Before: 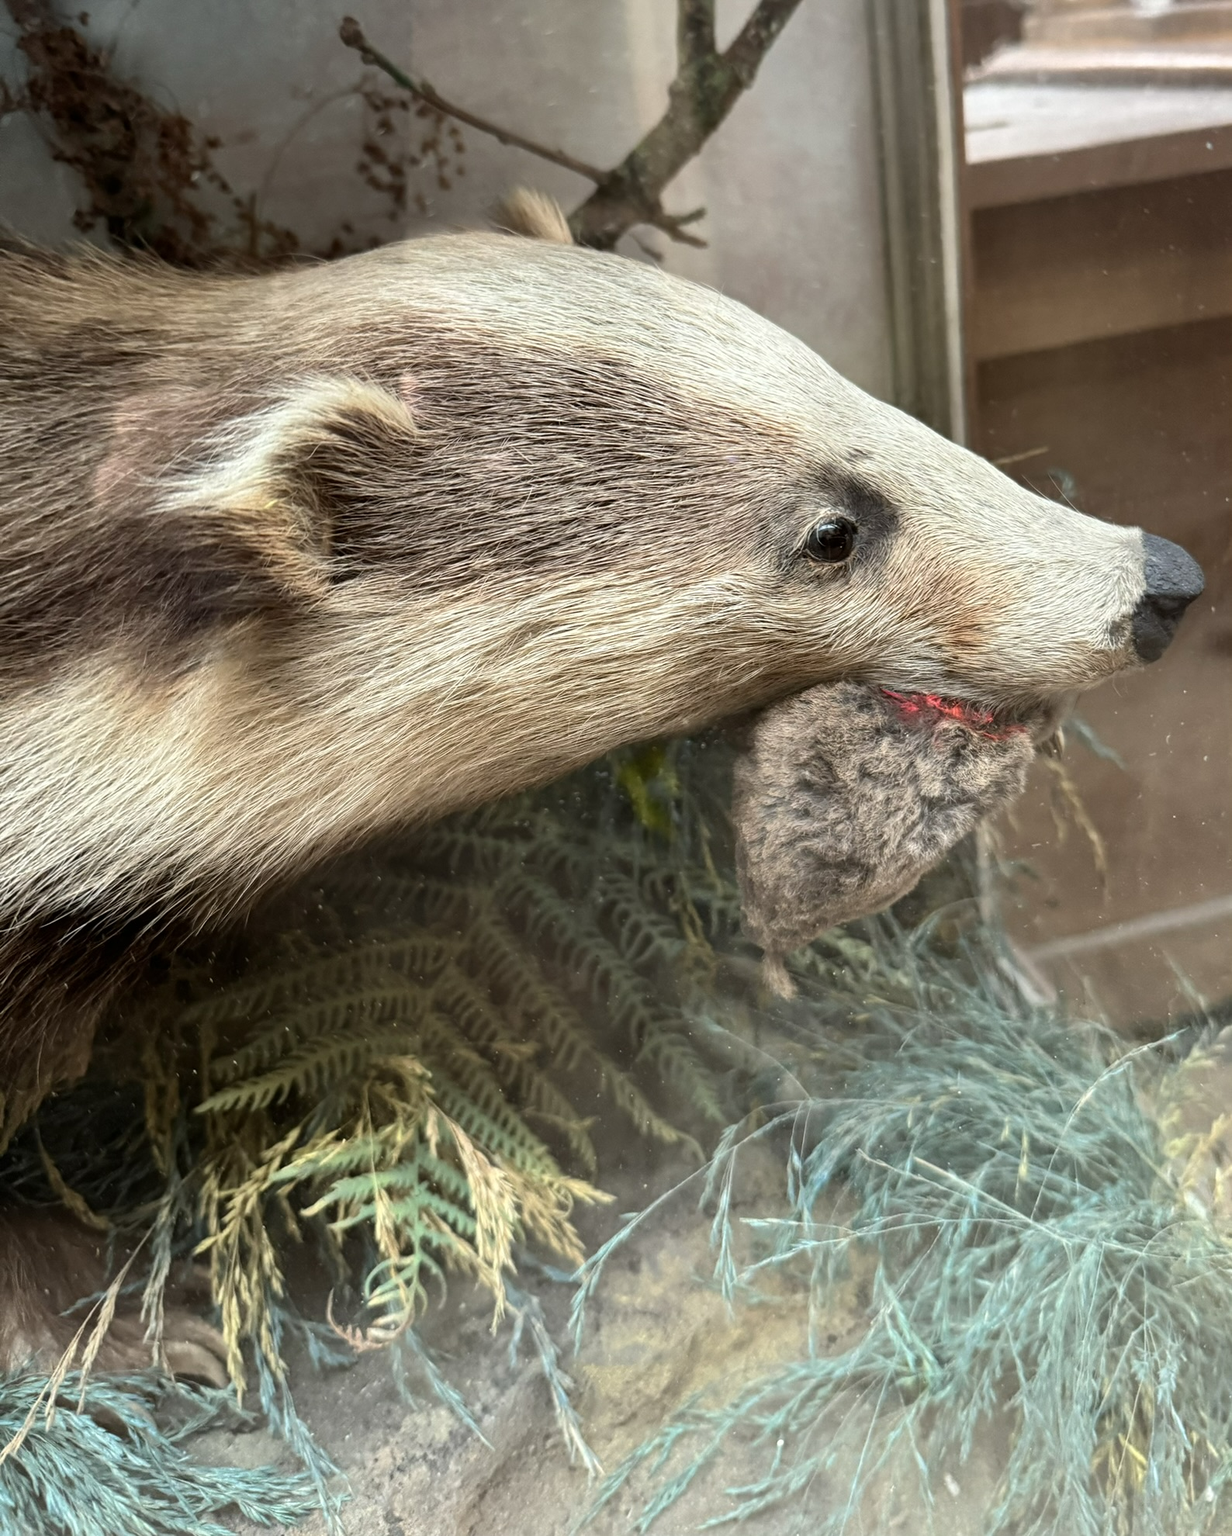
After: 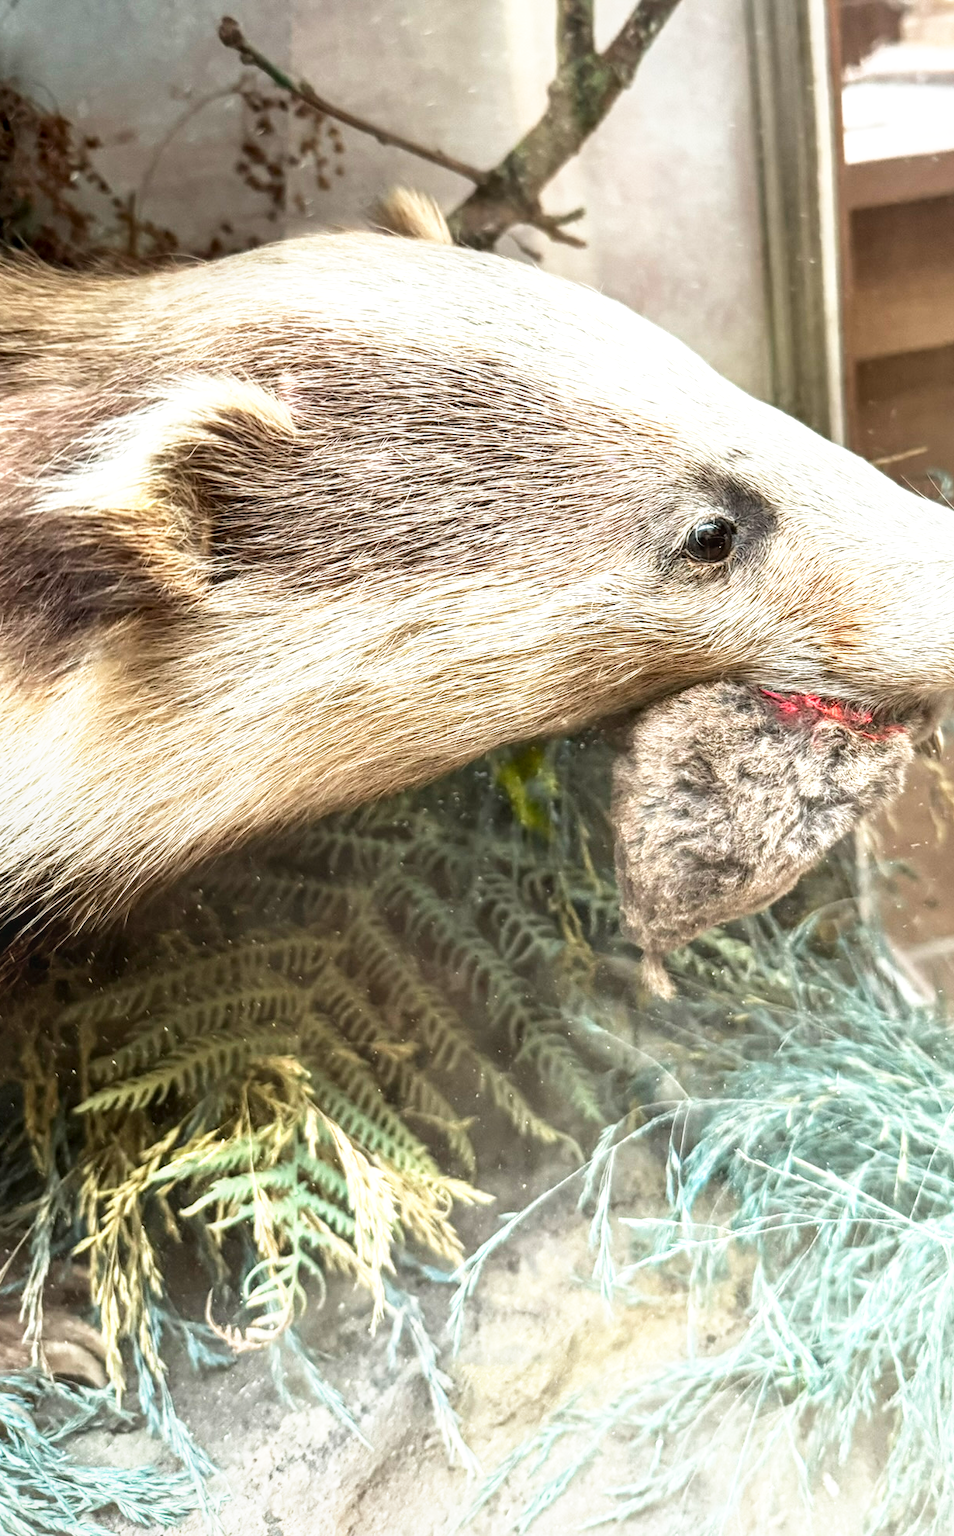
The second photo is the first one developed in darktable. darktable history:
crop: left 9.88%, right 12.664%
base curve: curves: ch0 [(0, 0) (0.495, 0.917) (1, 1)], preserve colors none
tone equalizer: on, module defaults
local contrast: on, module defaults
